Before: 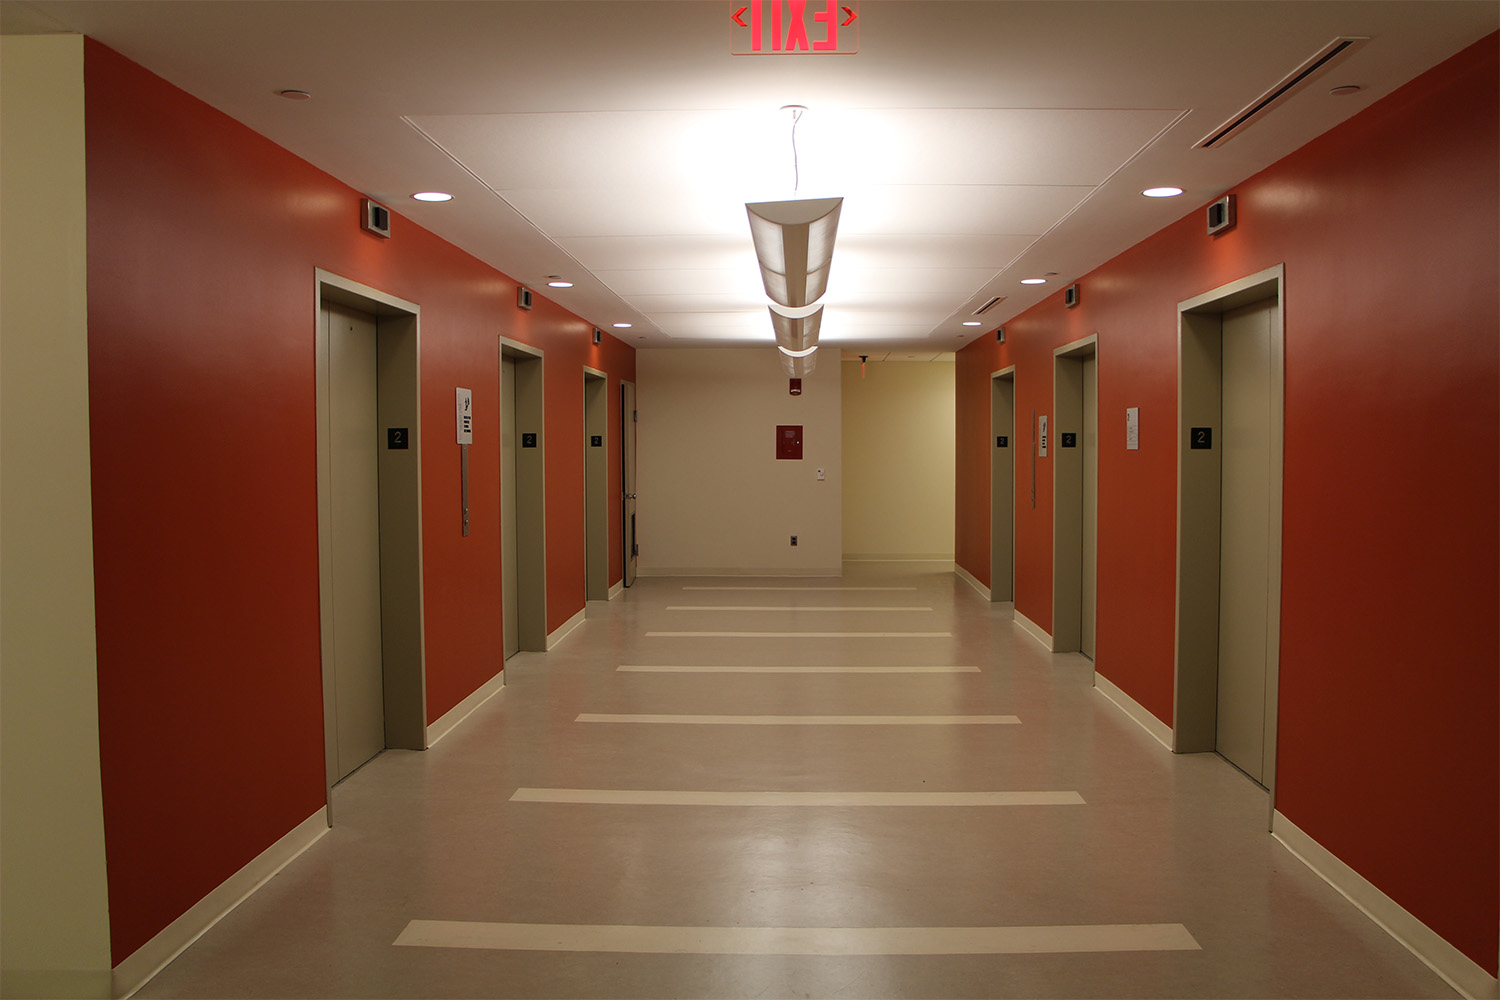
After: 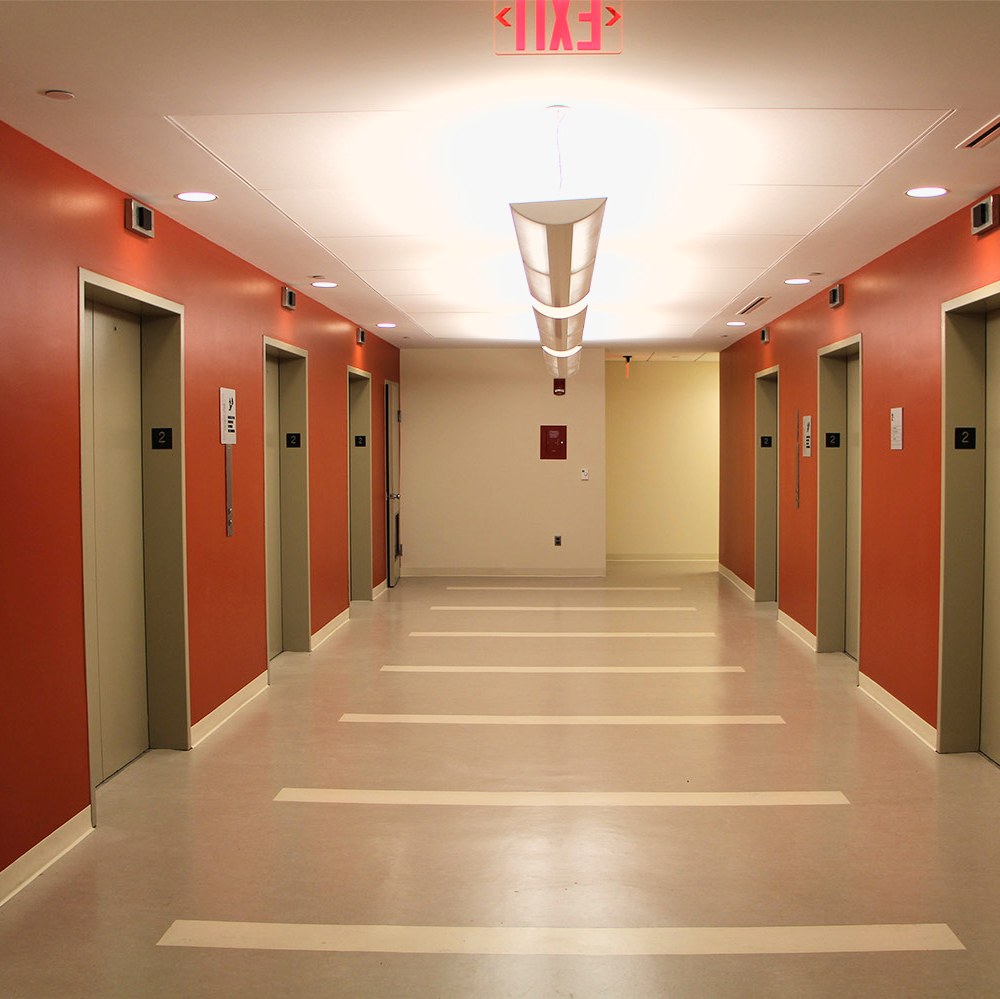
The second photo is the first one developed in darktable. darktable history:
tone curve: curves: ch0 [(0, 0) (0.55, 0.716) (0.841, 0.969)]
crop and rotate: left 15.754%, right 17.579%
